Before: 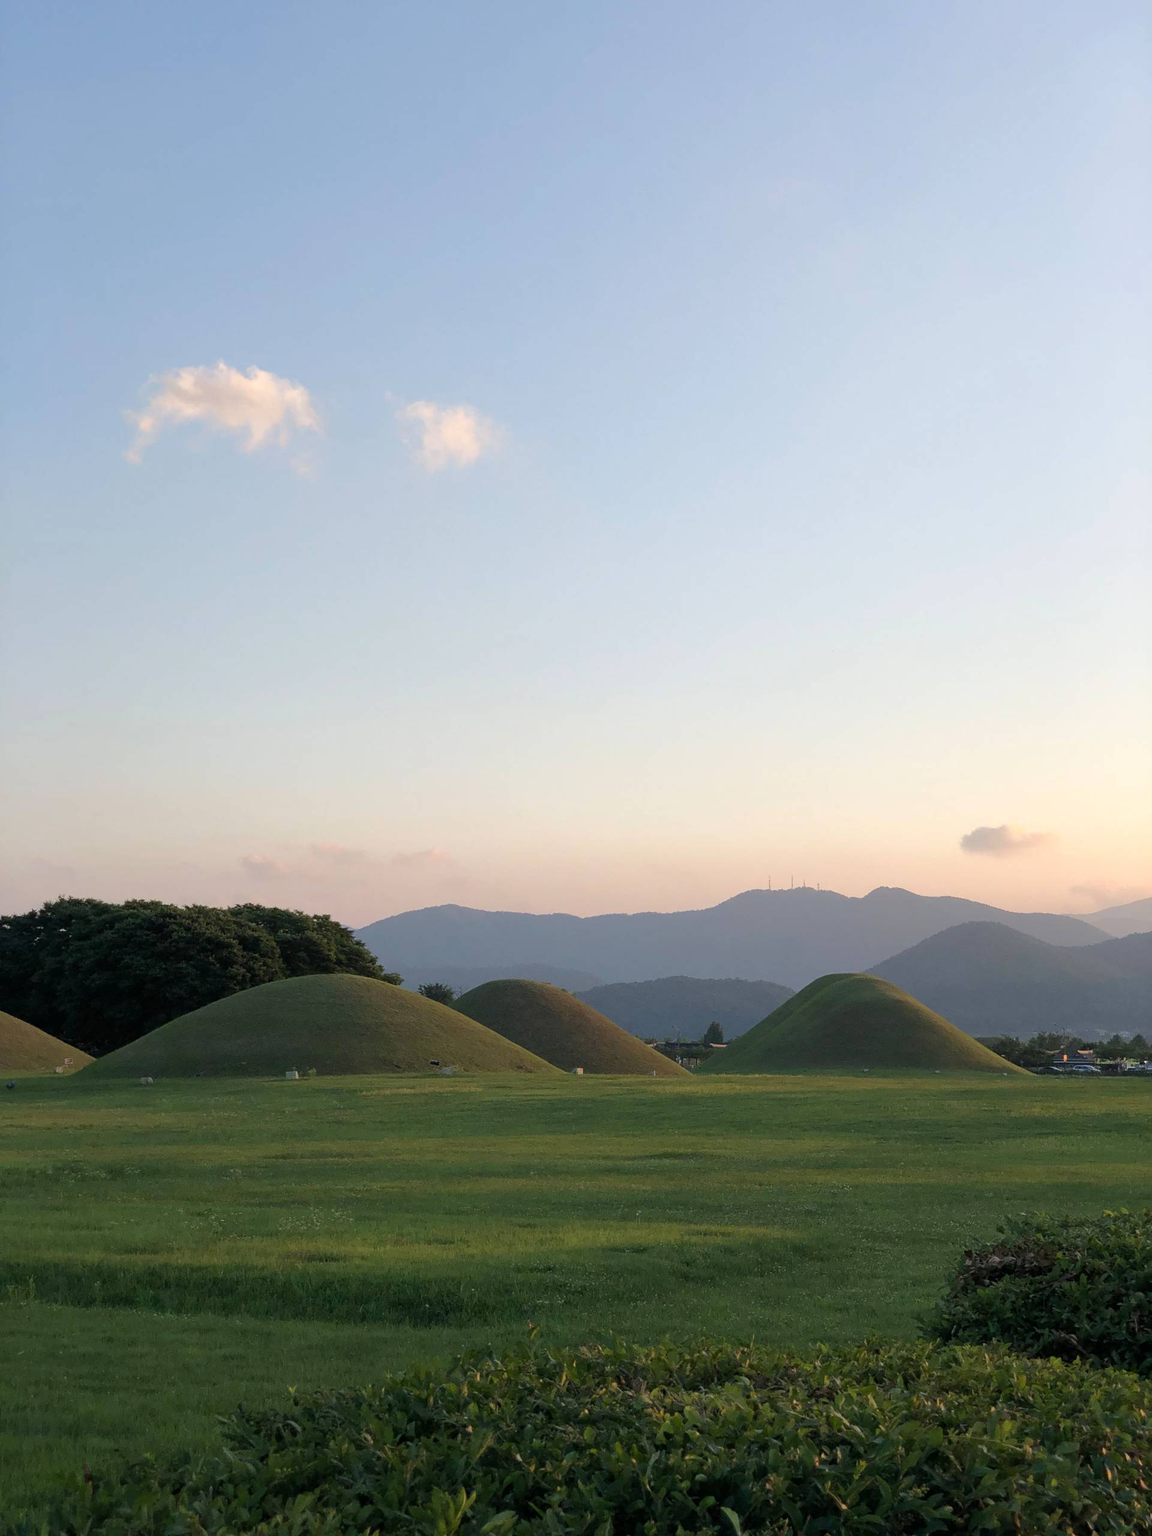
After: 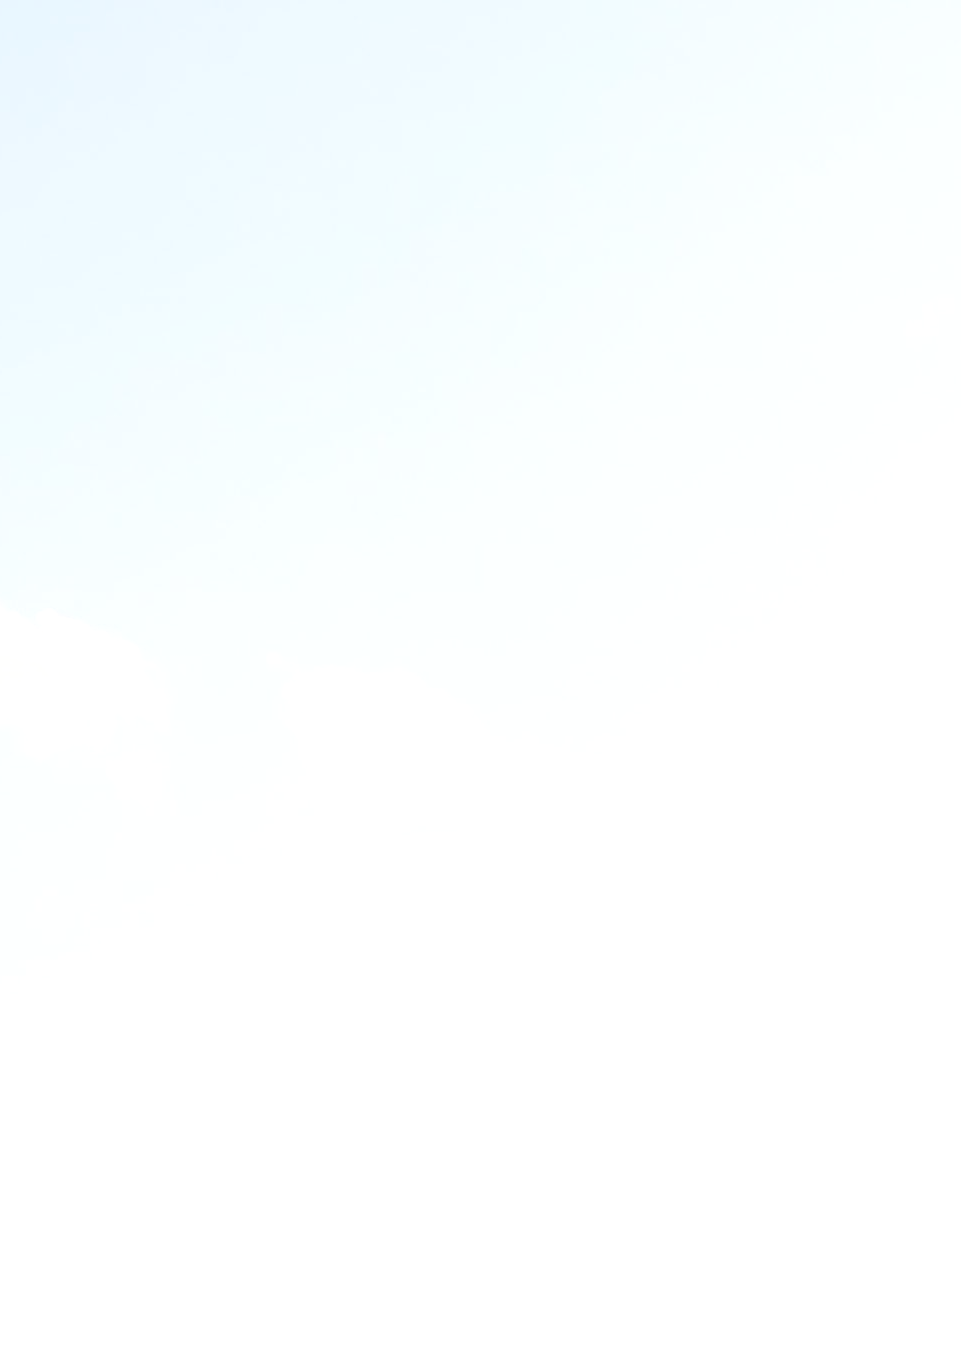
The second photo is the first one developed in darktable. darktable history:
exposure: black level correction 0, exposure 0.928 EV, compensate highlight preservation false
base curve: curves: ch0 [(0, 0) (0.028, 0.03) (0.121, 0.232) (0.46, 0.748) (0.859, 0.968) (1, 1)], preserve colors none
crop: left 19.514%, right 30.426%, bottom 47.012%
sharpen: on, module defaults
